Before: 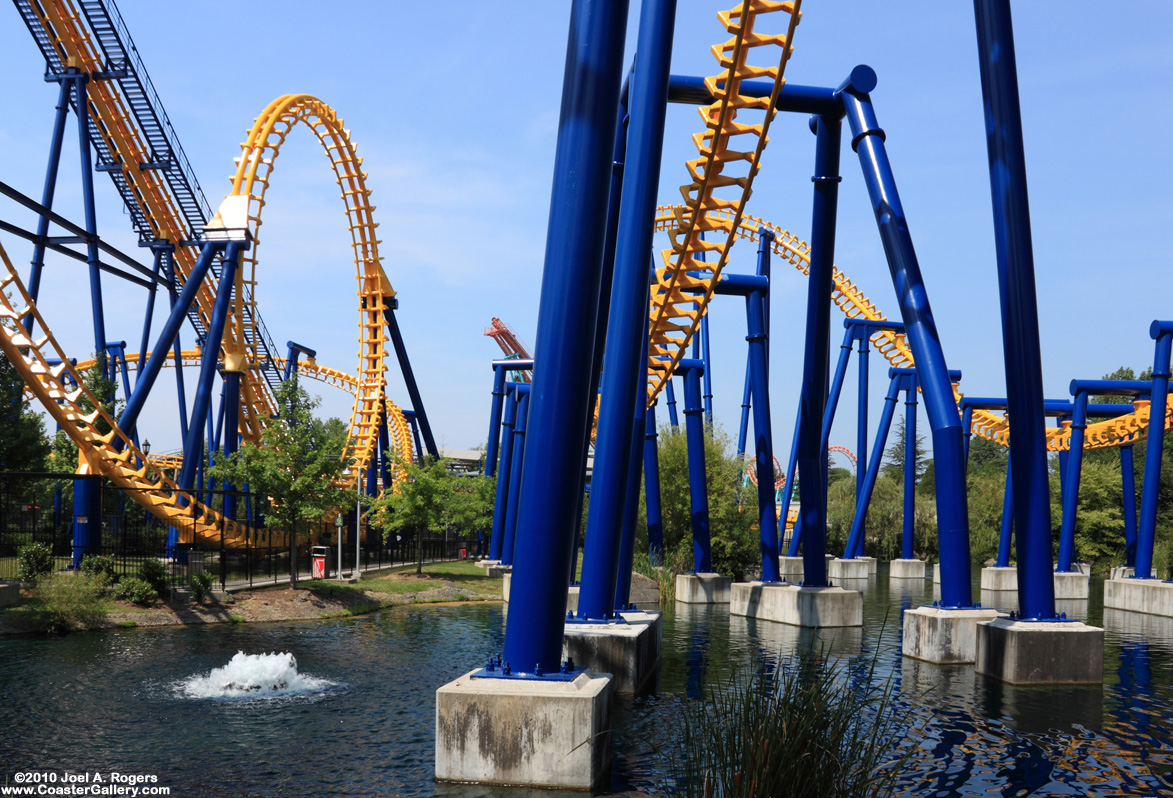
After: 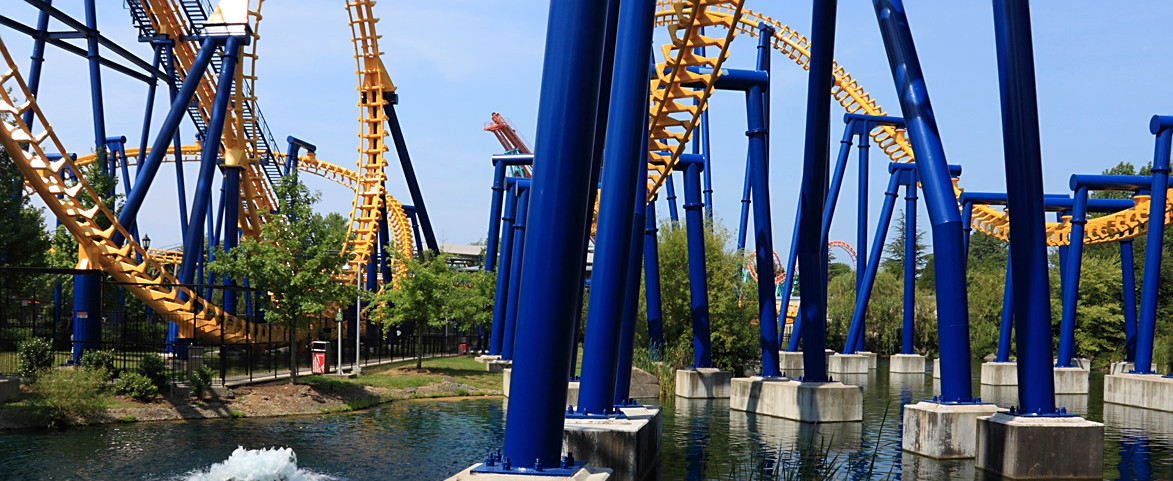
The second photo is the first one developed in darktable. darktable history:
sharpen: radius 1.873, amount 0.4, threshold 1.195
velvia: on, module defaults
crop and rotate: top 25.704%, bottom 13.925%
